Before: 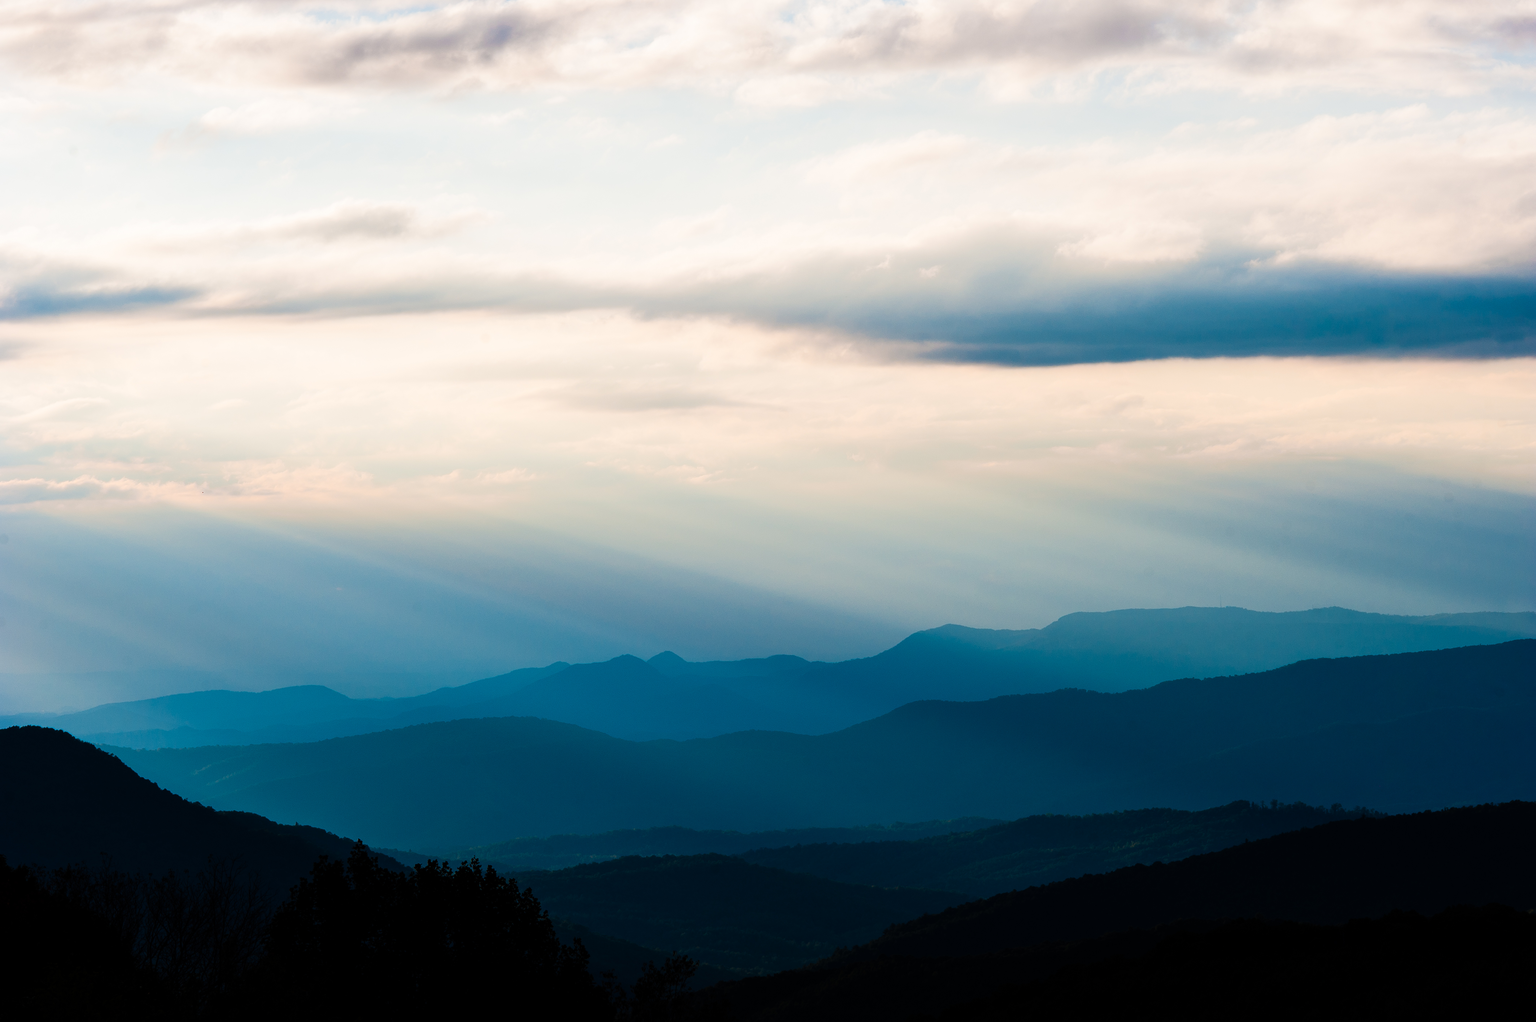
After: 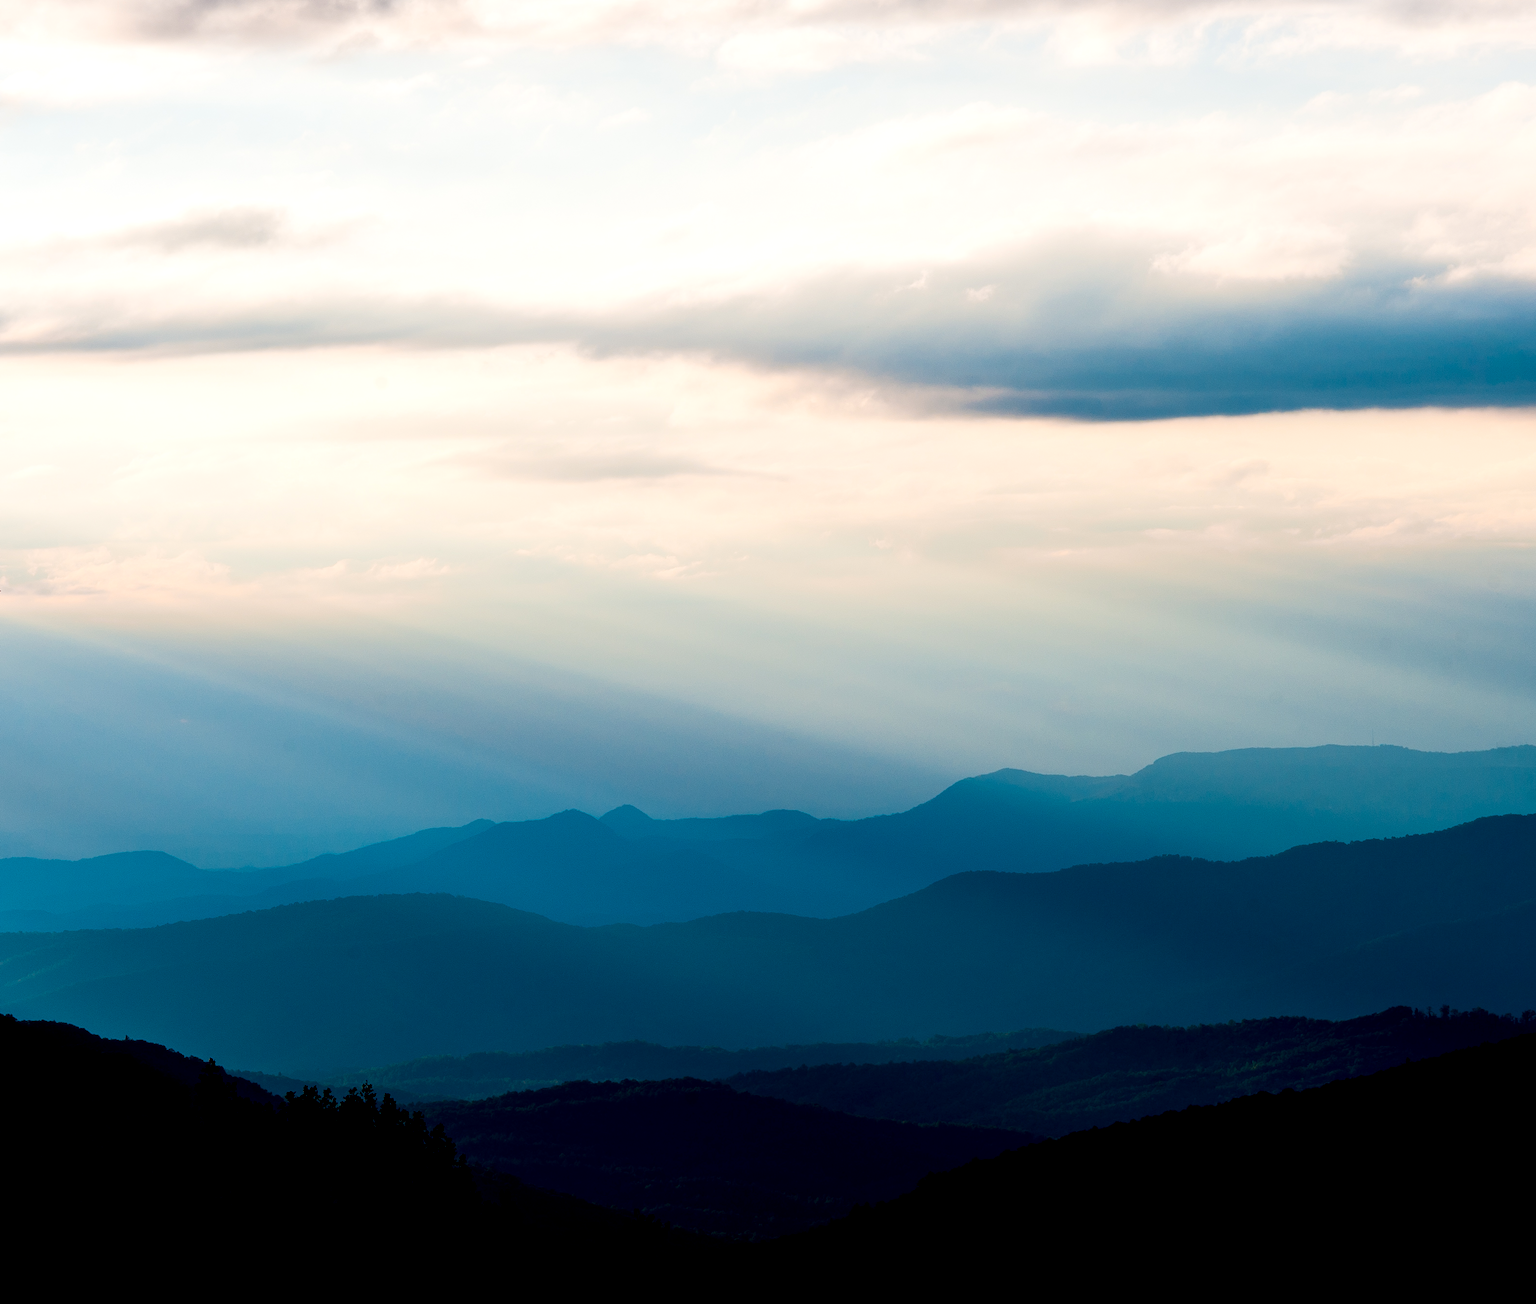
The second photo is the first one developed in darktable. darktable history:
crop and rotate: left 13.211%, top 5.335%, right 12.617%
exposure: black level correction 0.007, exposure 0.157 EV, compensate highlight preservation false
